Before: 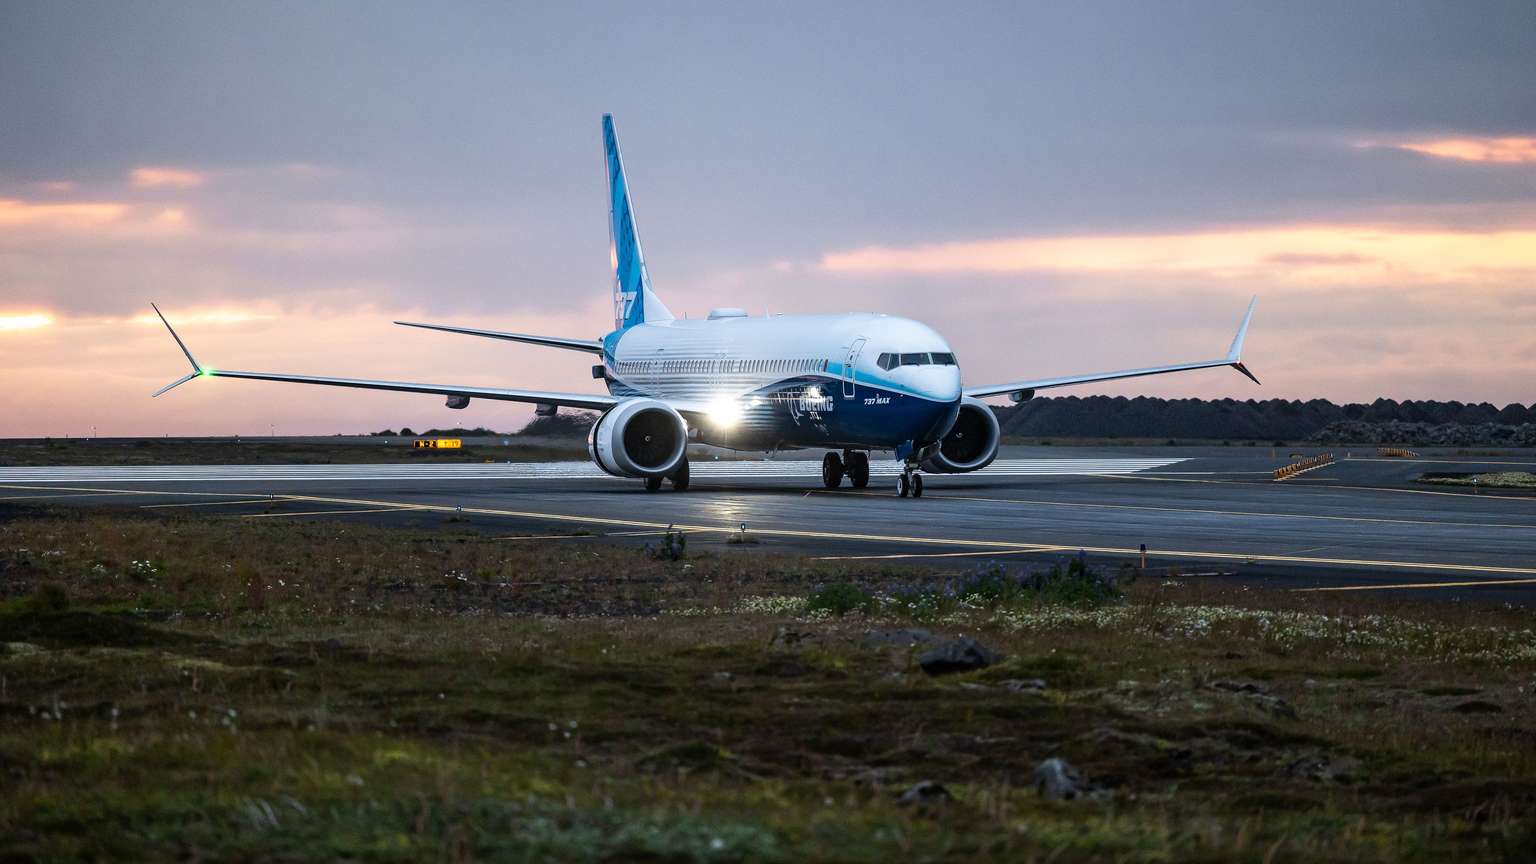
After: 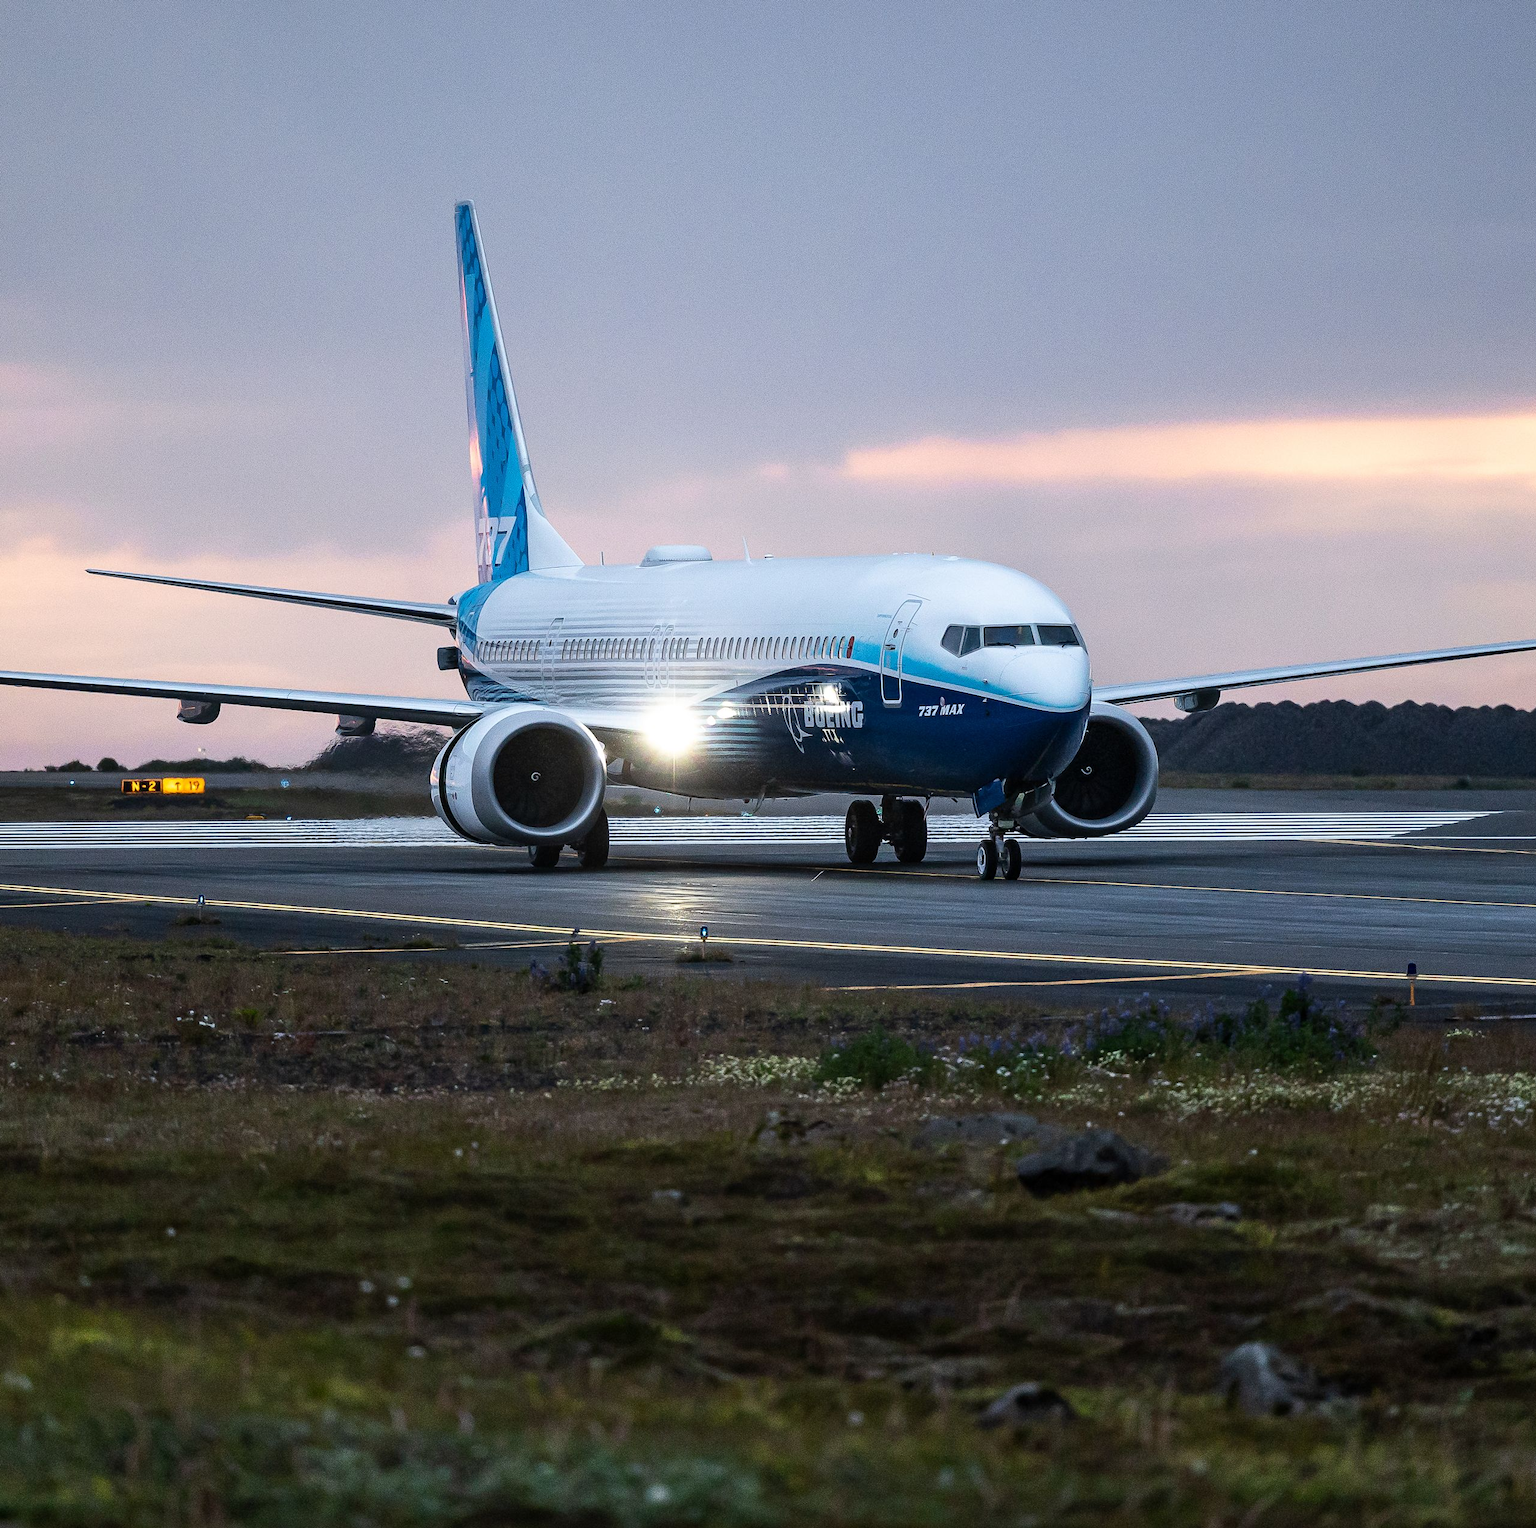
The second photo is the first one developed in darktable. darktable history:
crop and rotate: left 22.492%, right 21.008%
